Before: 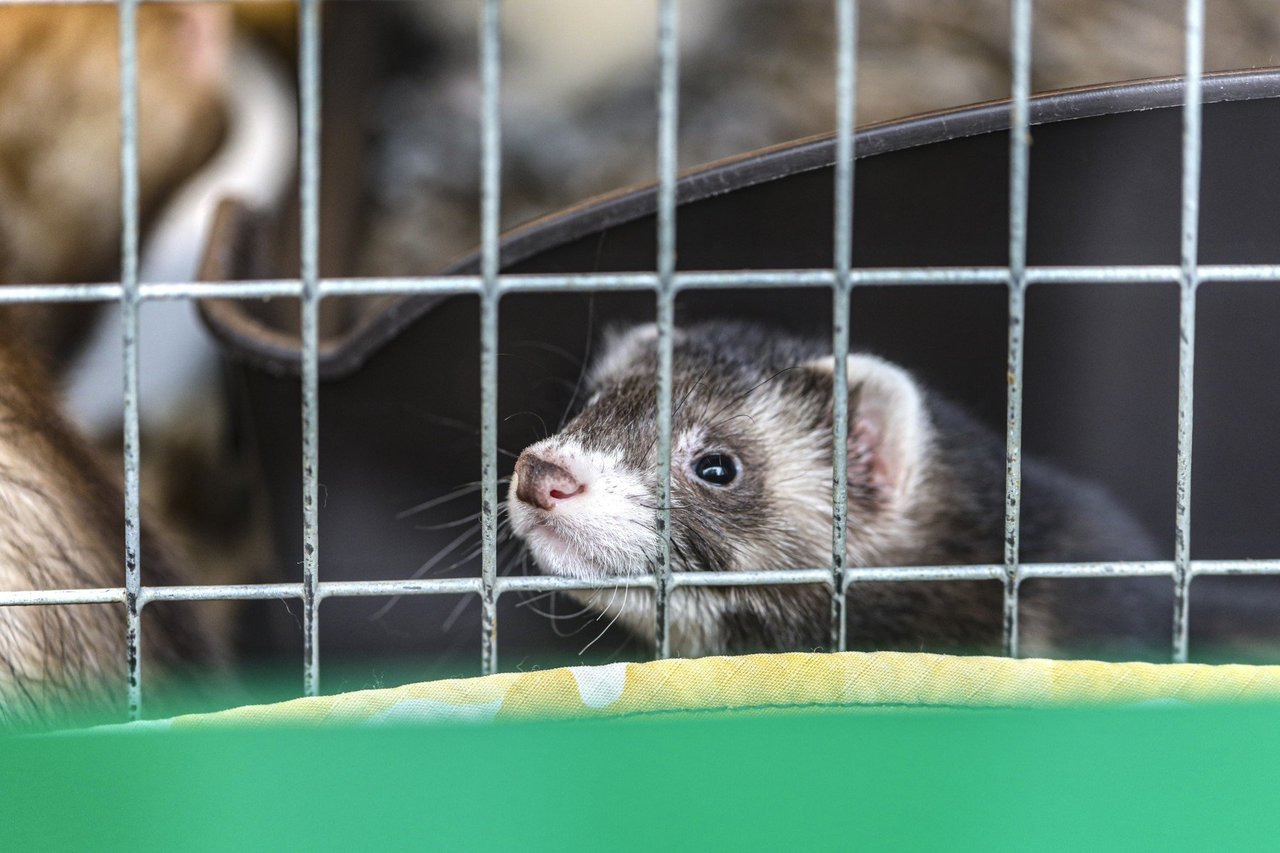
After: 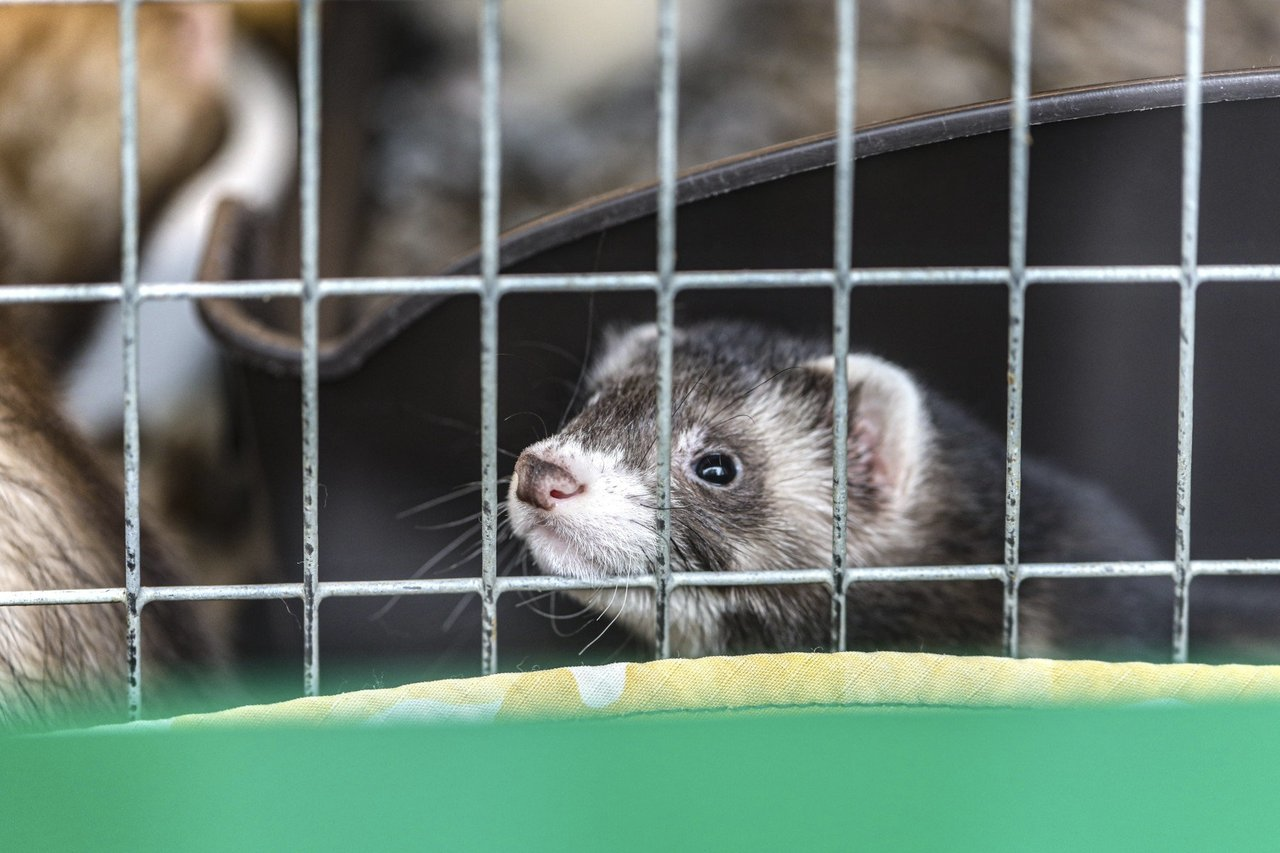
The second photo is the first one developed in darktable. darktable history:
vibrance: vibrance 0%
color contrast: green-magenta contrast 0.84, blue-yellow contrast 0.86
